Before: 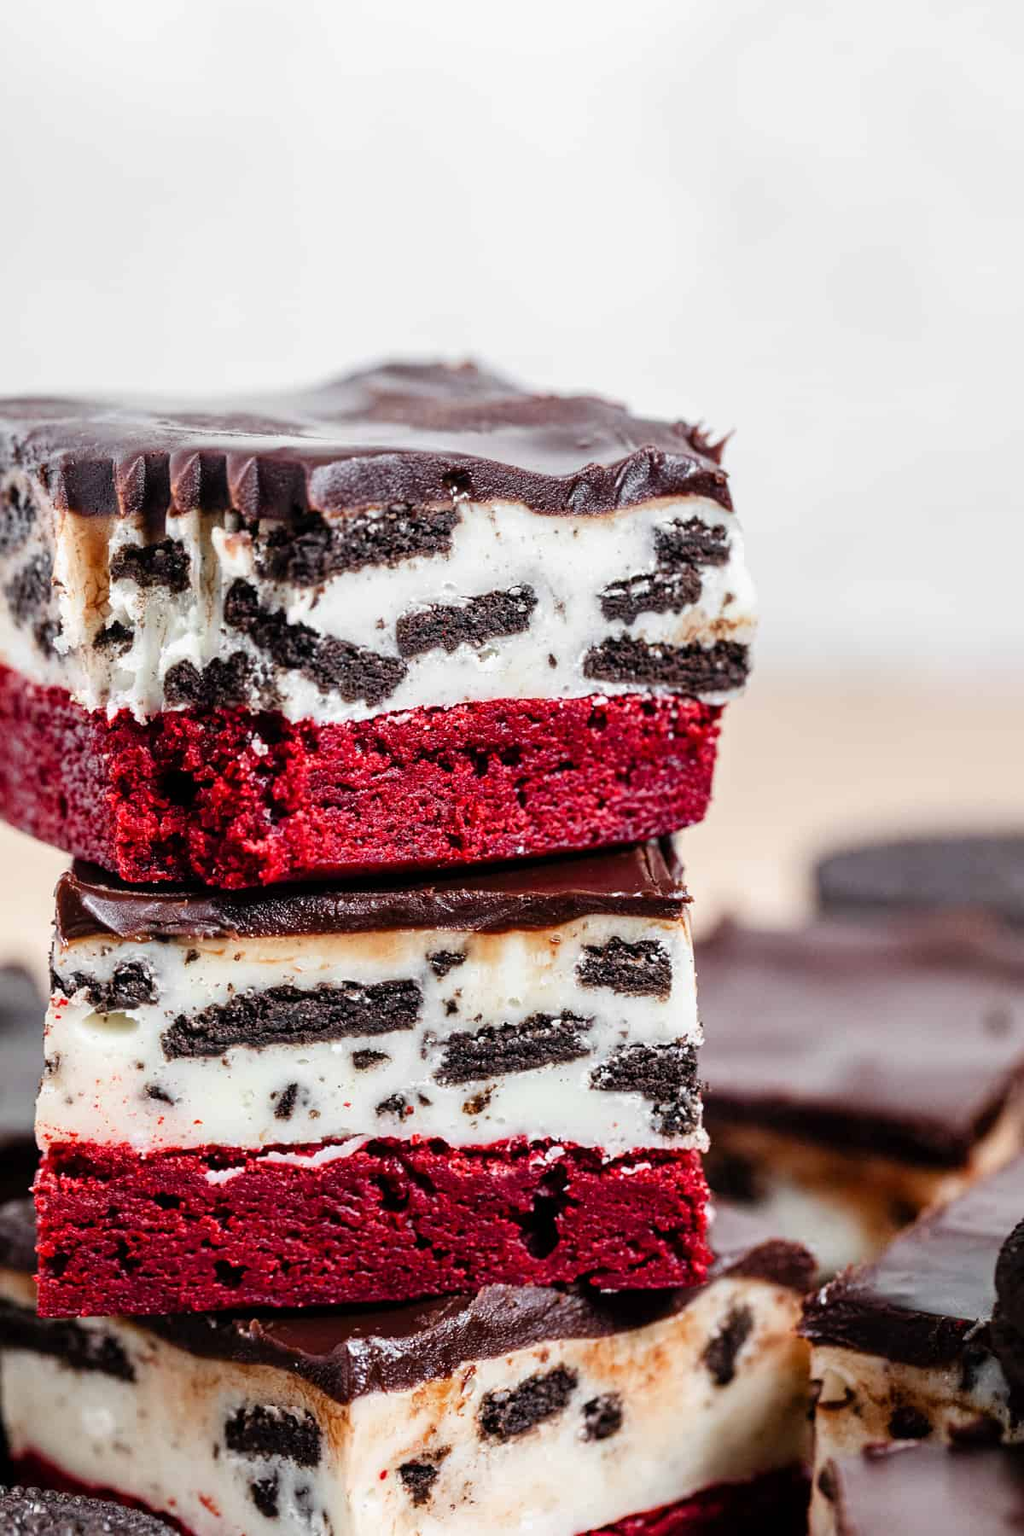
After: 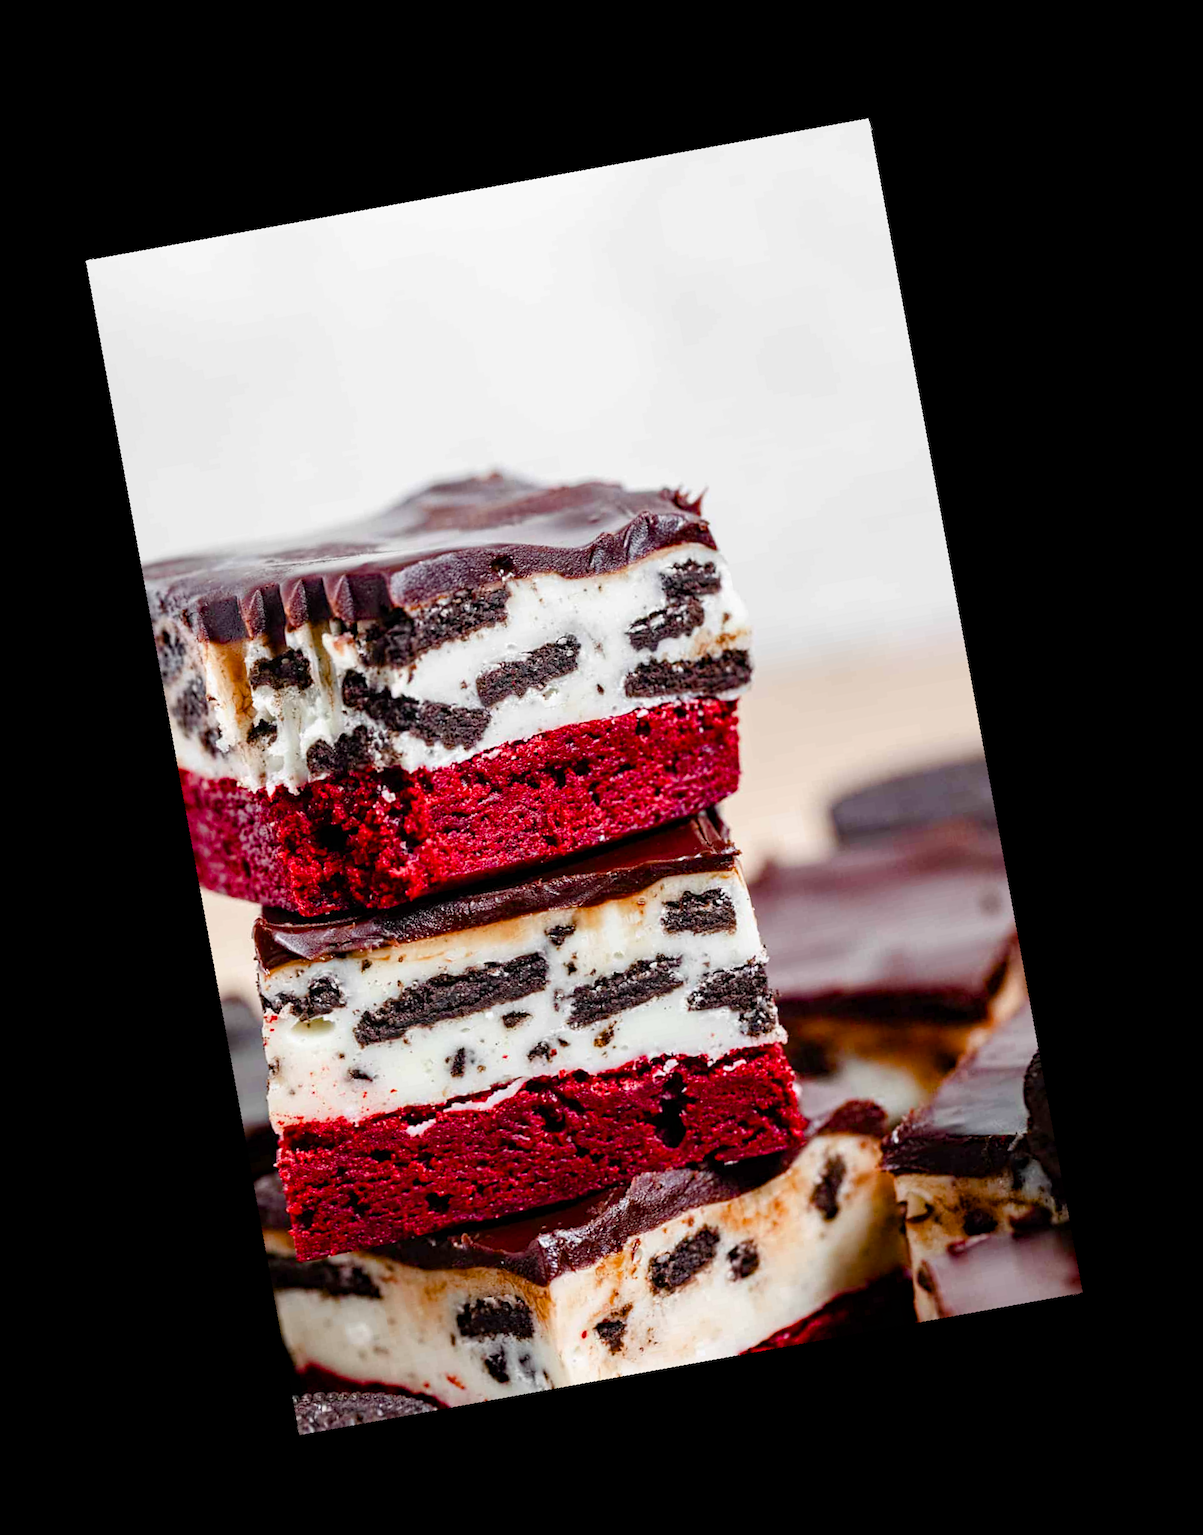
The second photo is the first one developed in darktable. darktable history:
rotate and perspective: rotation 9.12°, automatic cropping off
crop and rotate: angle 19.43°, left 6.812%, right 4.125%, bottom 1.087%
haze removal: compatibility mode true, adaptive false
color balance rgb: perceptual saturation grading › global saturation 20%, perceptual saturation grading › highlights -25%, perceptual saturation grading › shadows 50%
